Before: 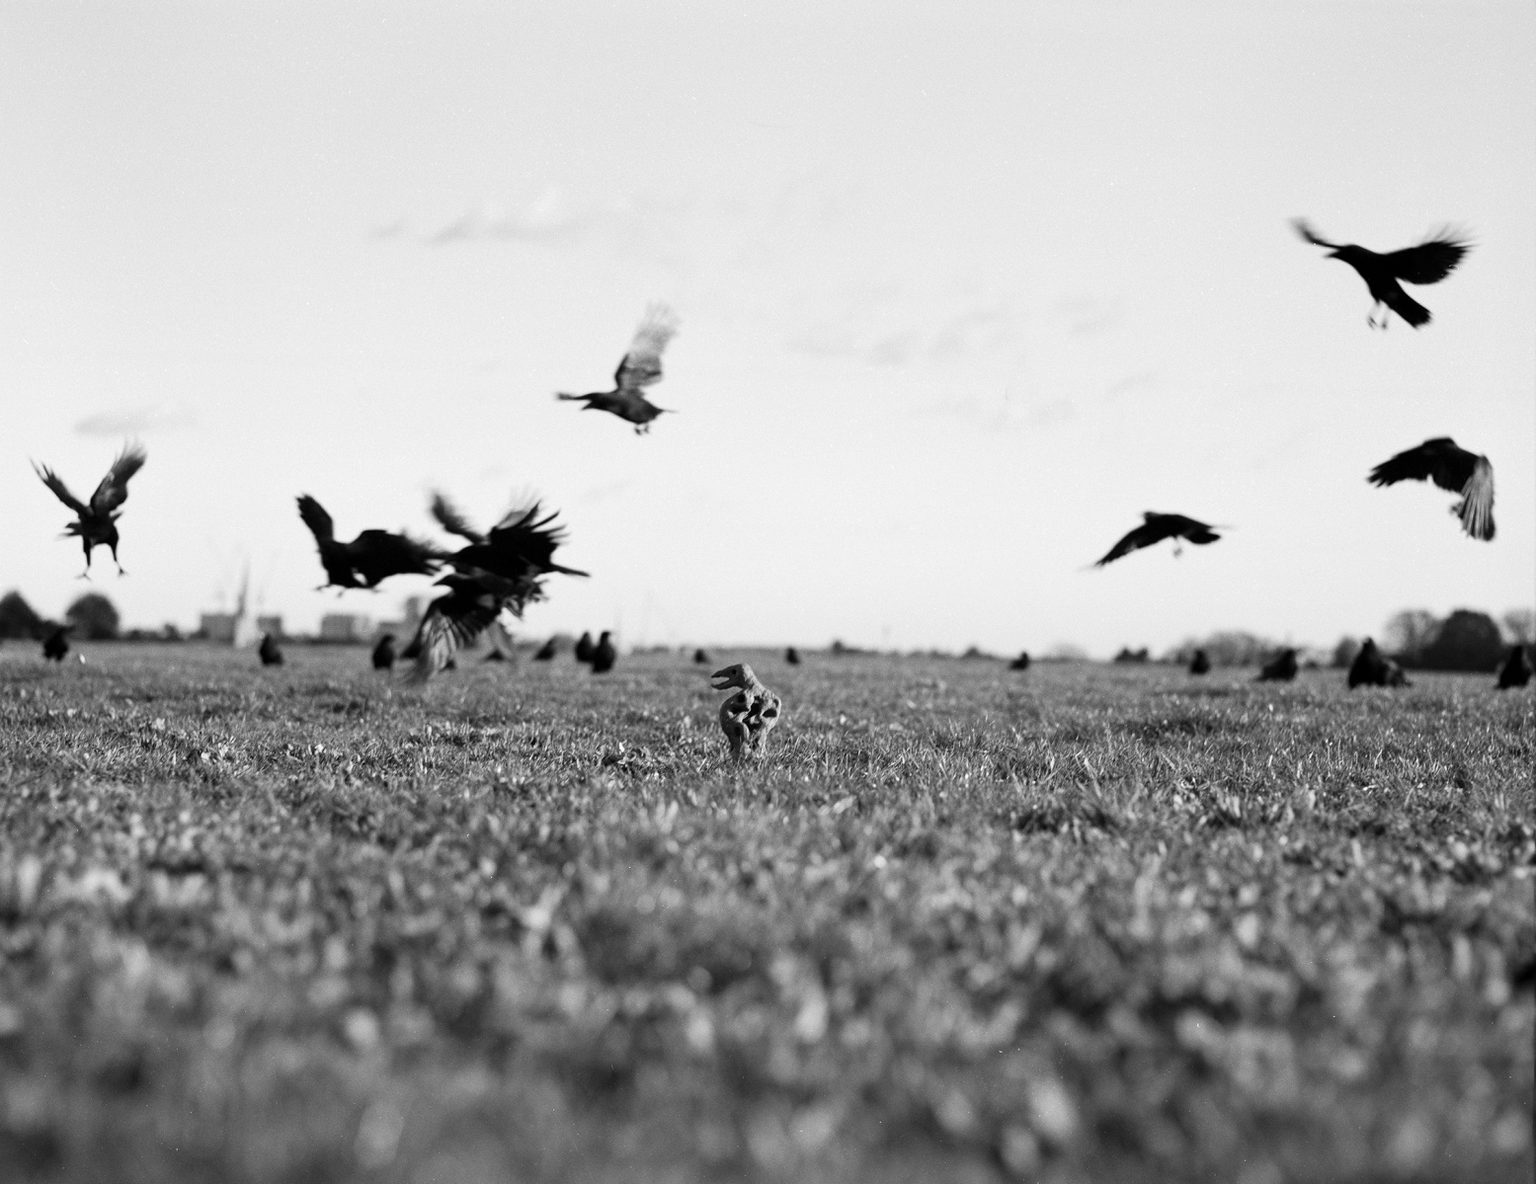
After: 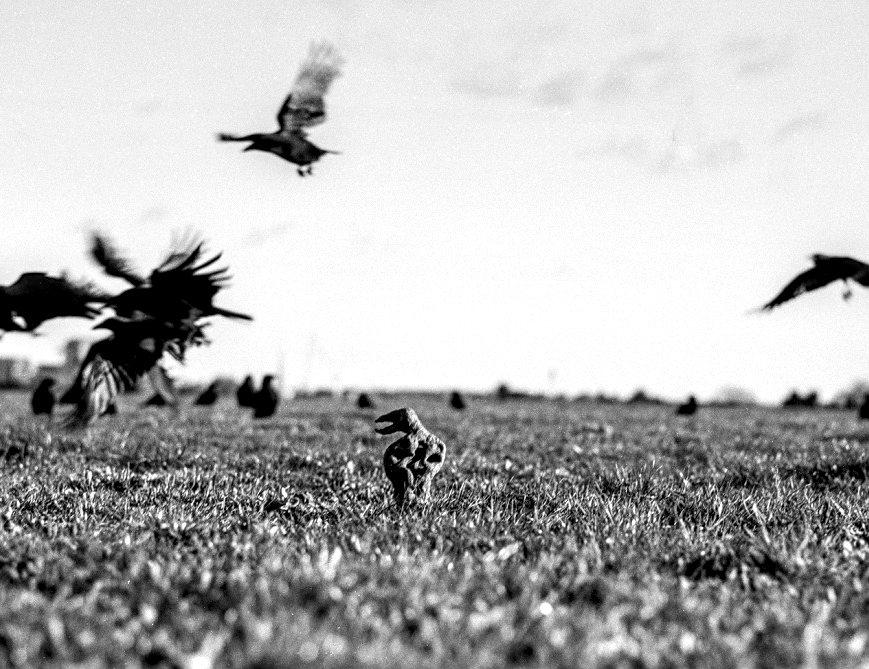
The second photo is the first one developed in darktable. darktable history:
sharpen: amount 0.213
local contrast: detail 202%
crop and rotate: left 22.259%, top 22.06%, right 21.8%, bottom 22.129%
